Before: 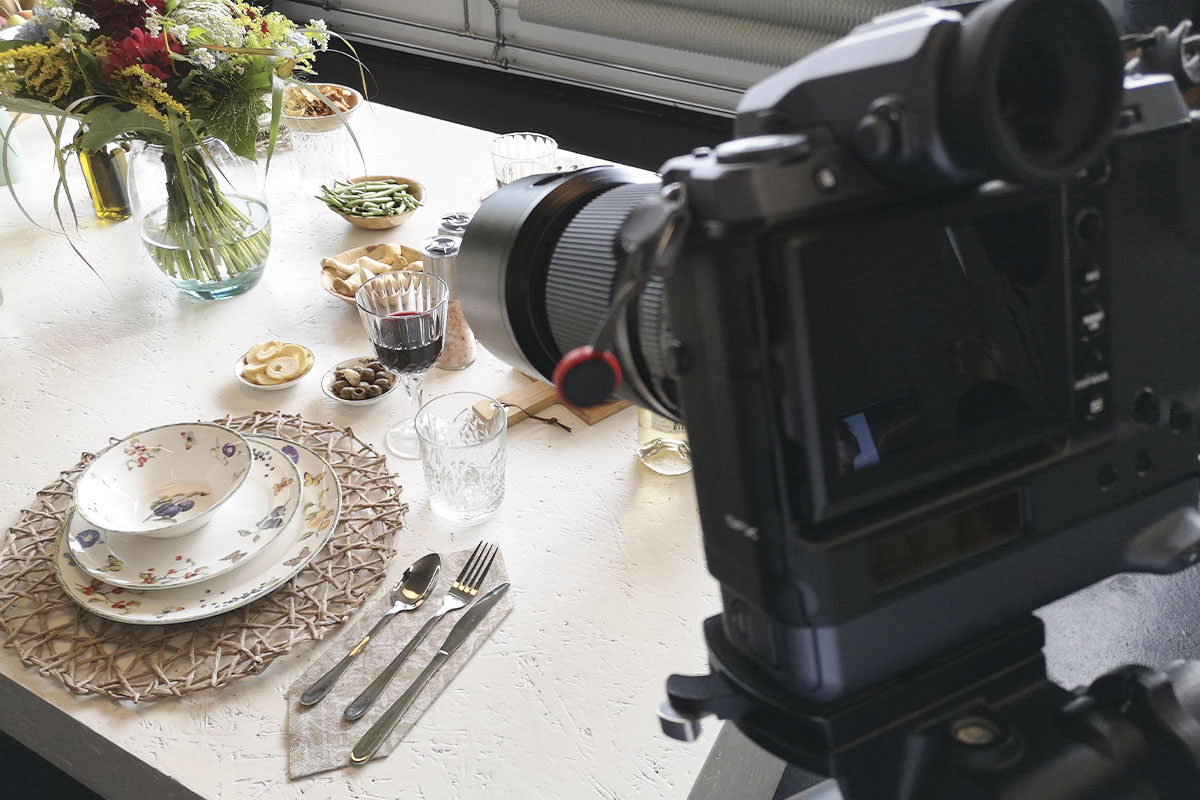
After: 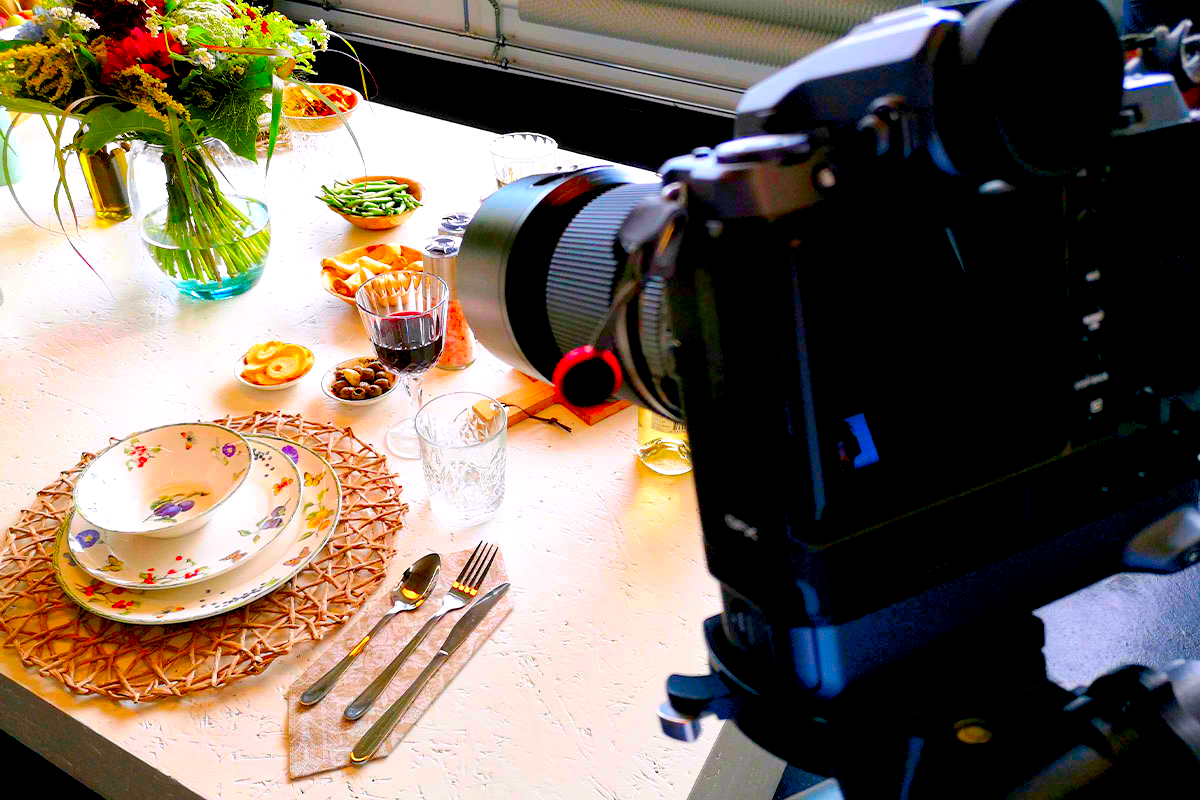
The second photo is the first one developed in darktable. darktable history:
color balance rgb: perceptual saturation grading › global saturation 31.034%, global vibrance 20%
exposure: black level correction 0.024, exposure 0.182 EV, compensate exposure bias true, compensate highlight preservation false
color correction: highlights a* 1.69, highlights b* -1.88, saturation 2.51
